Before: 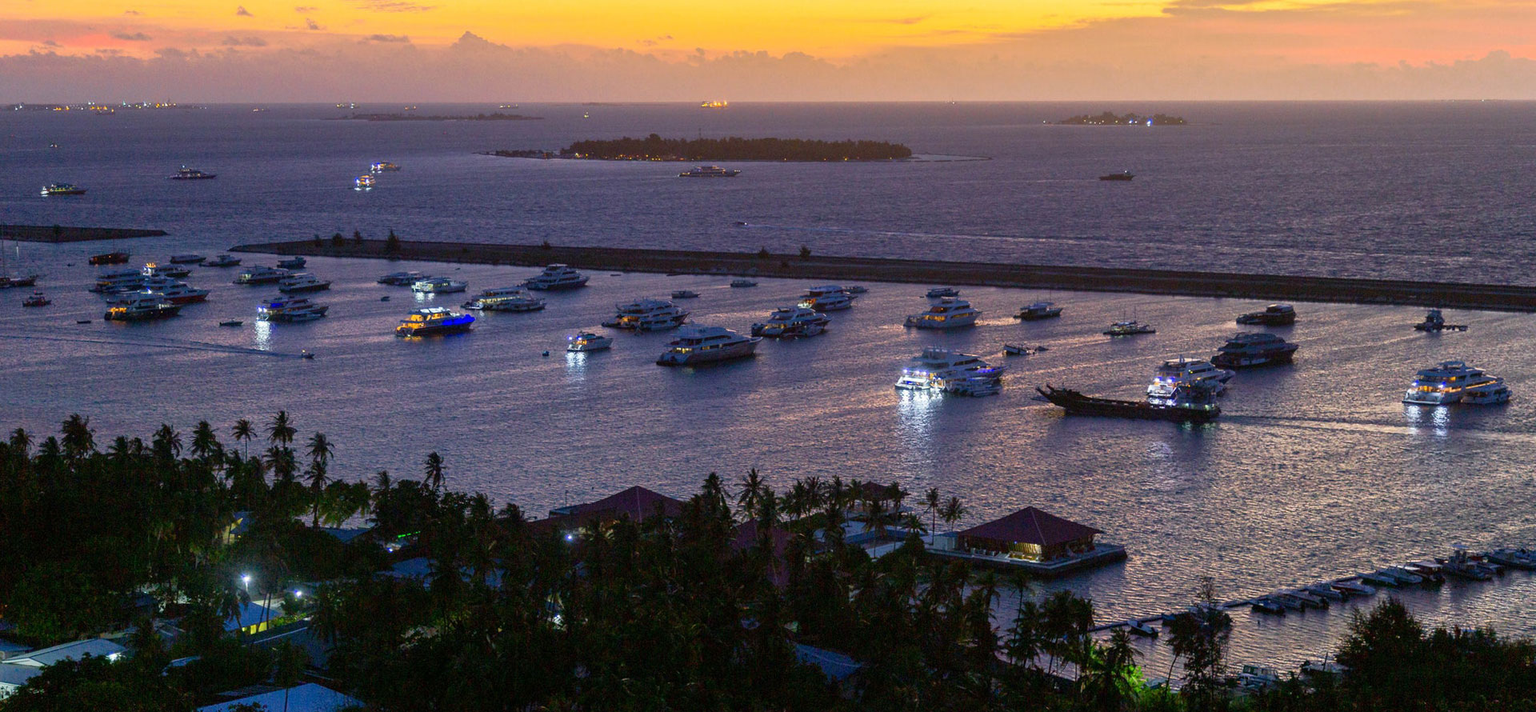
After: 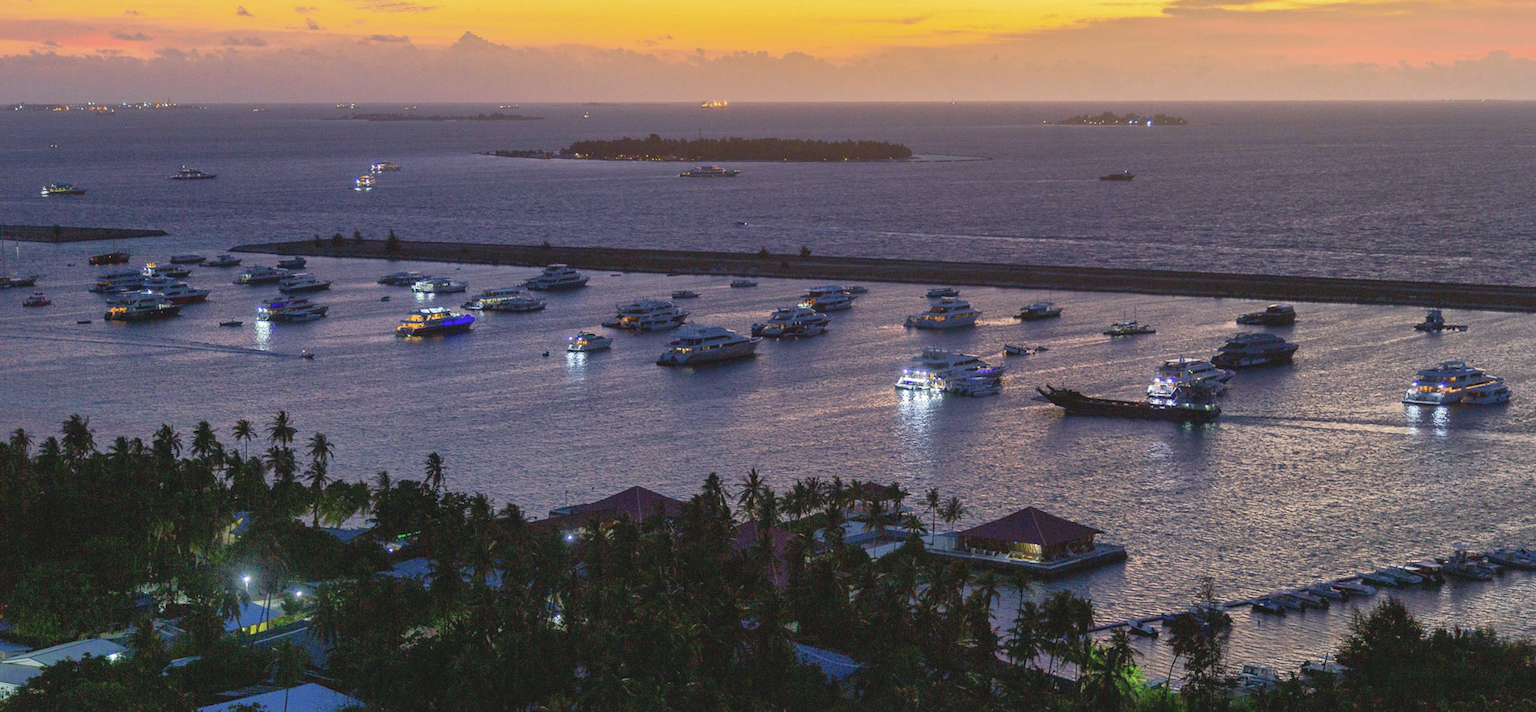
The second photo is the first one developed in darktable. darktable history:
shadows and highlights: on, module defaults
contrast brightness saturation: saturation -0.17
exposure: black level correction -0.005, exposure 0.054 EV, compensate highlight preservation false
